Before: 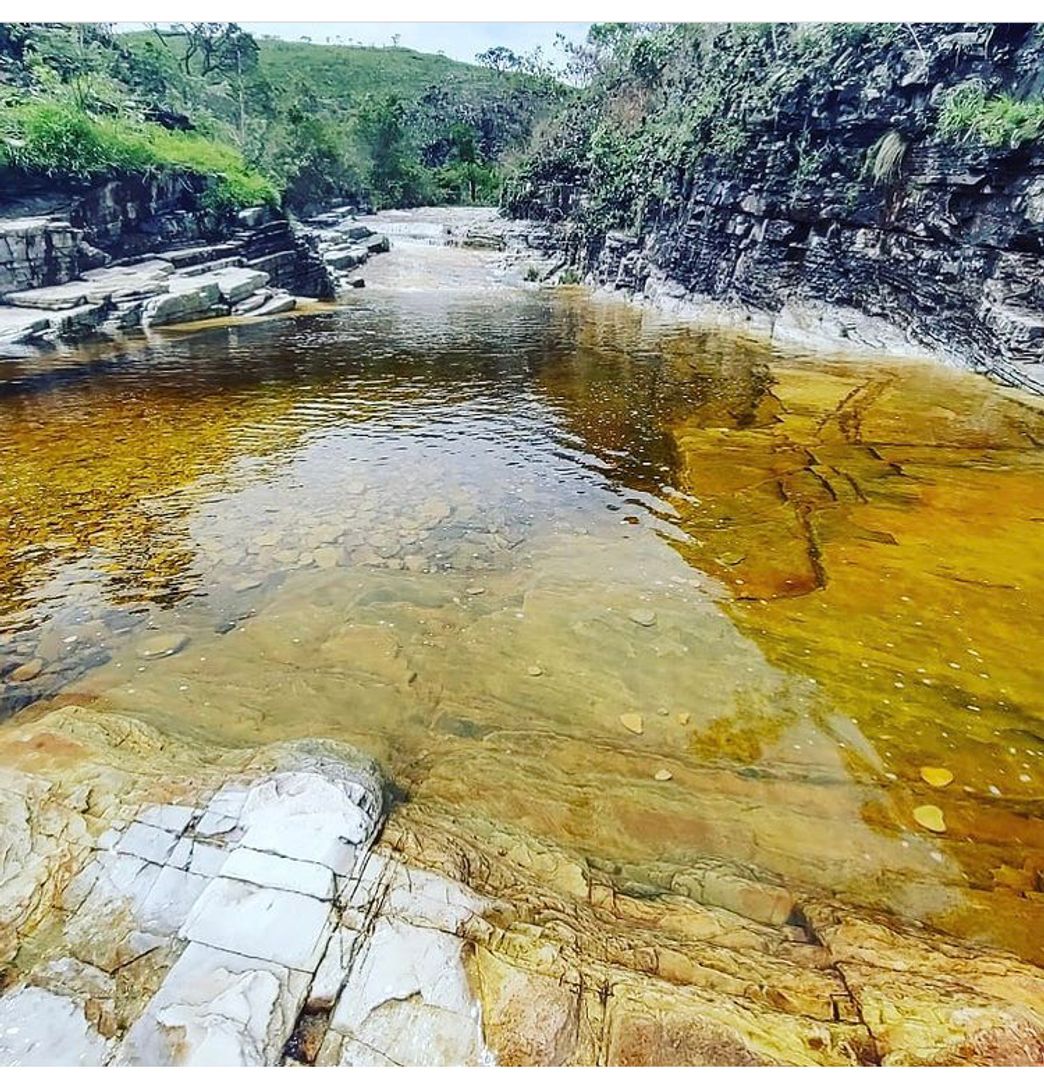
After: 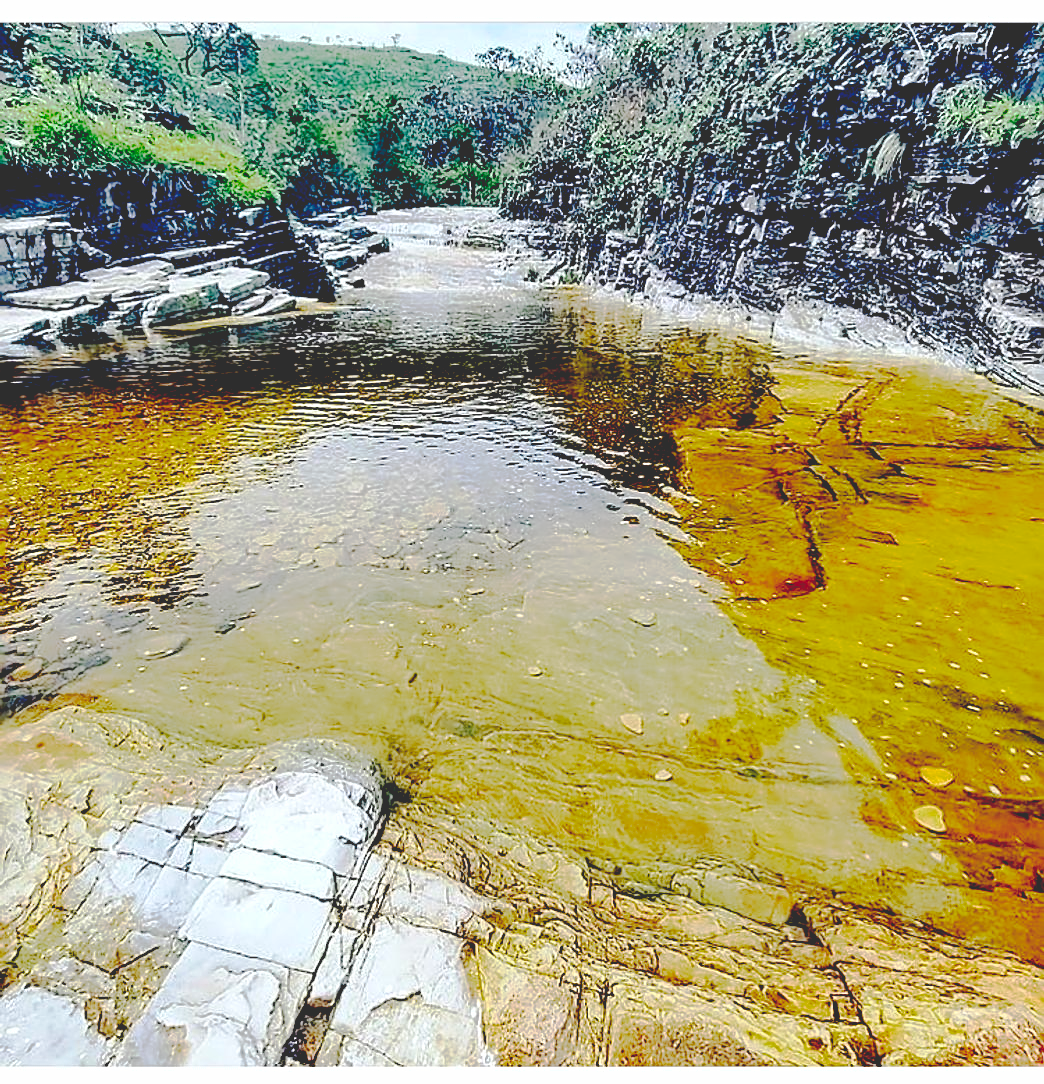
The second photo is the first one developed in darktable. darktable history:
base curve: curves: ch0 [(0.065, 0.026) (0.236, 0.358) (0.53, 0.546) (0.777, 0.841) (0.924, 0.992)], preserve colors none
sharpen: on, module defaults
